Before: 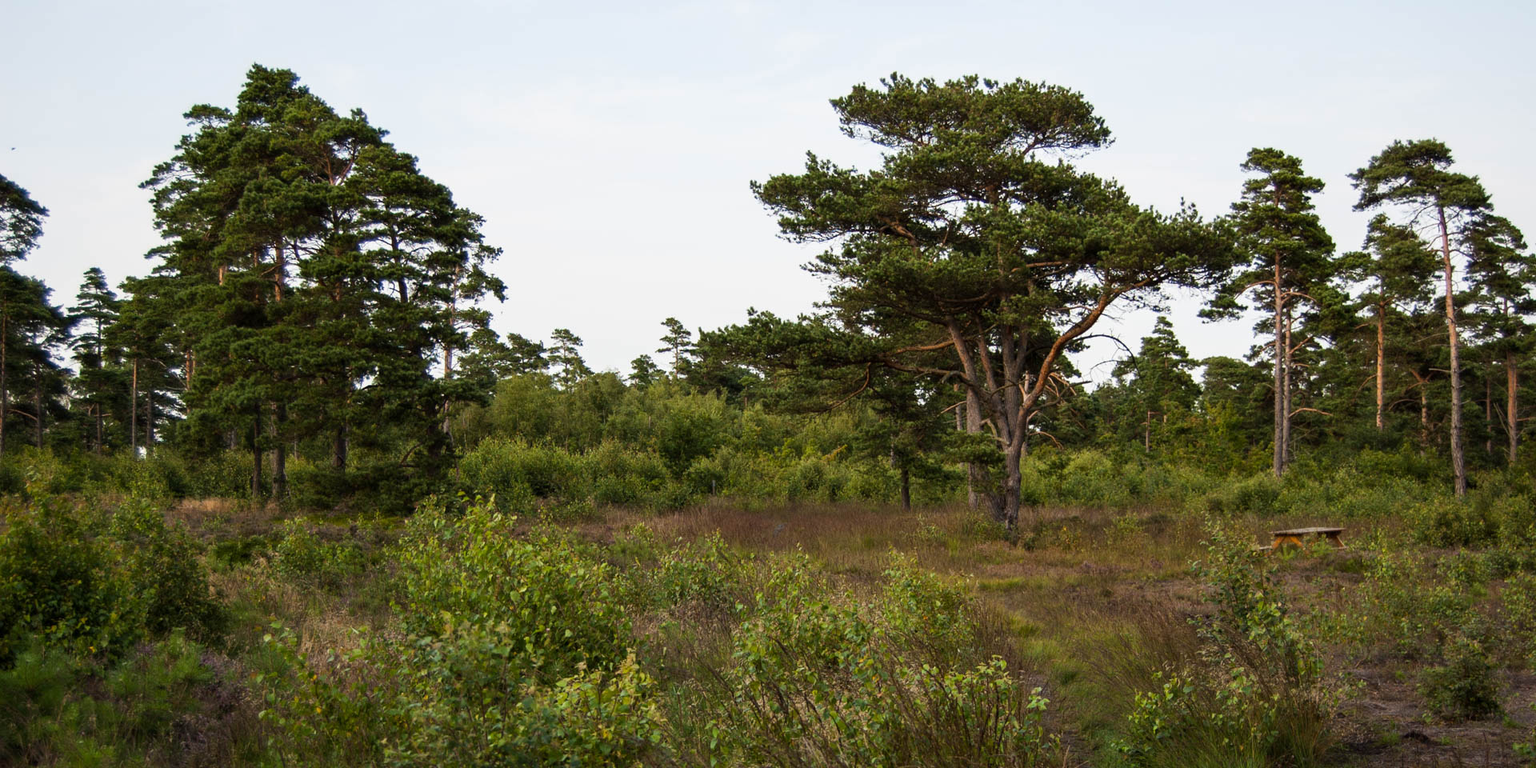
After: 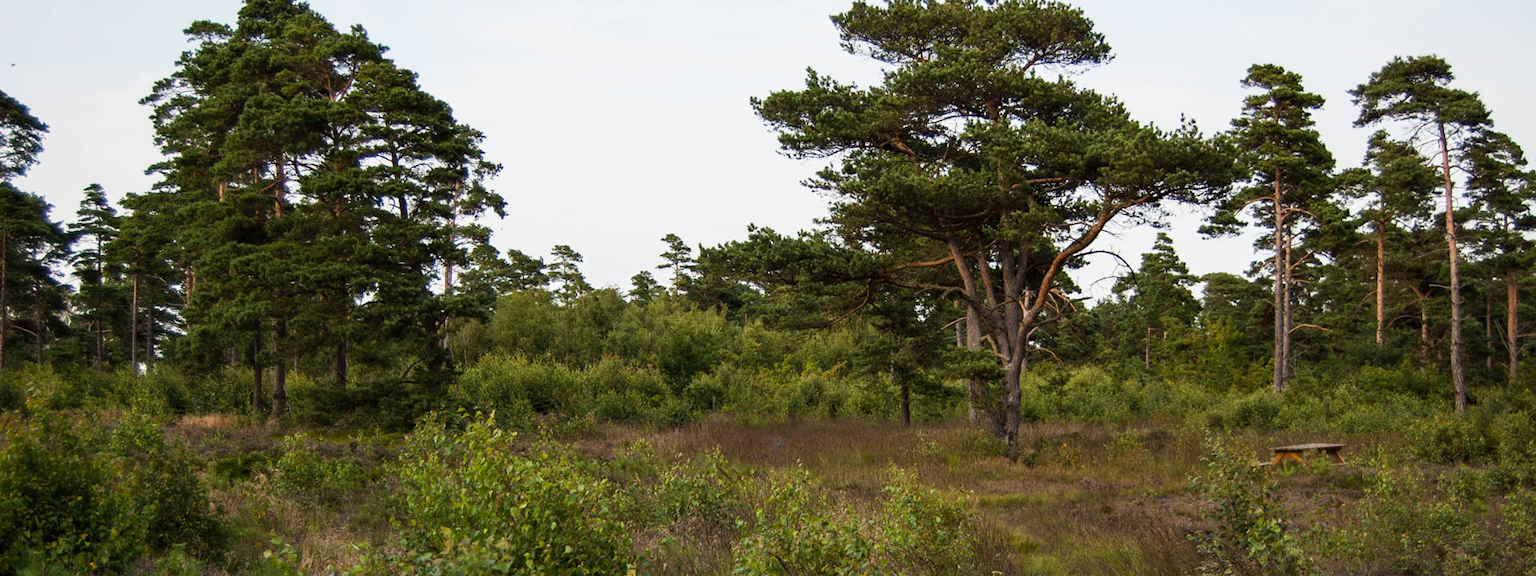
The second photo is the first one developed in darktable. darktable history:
crop: top 11.028%, bottom 13.879%
